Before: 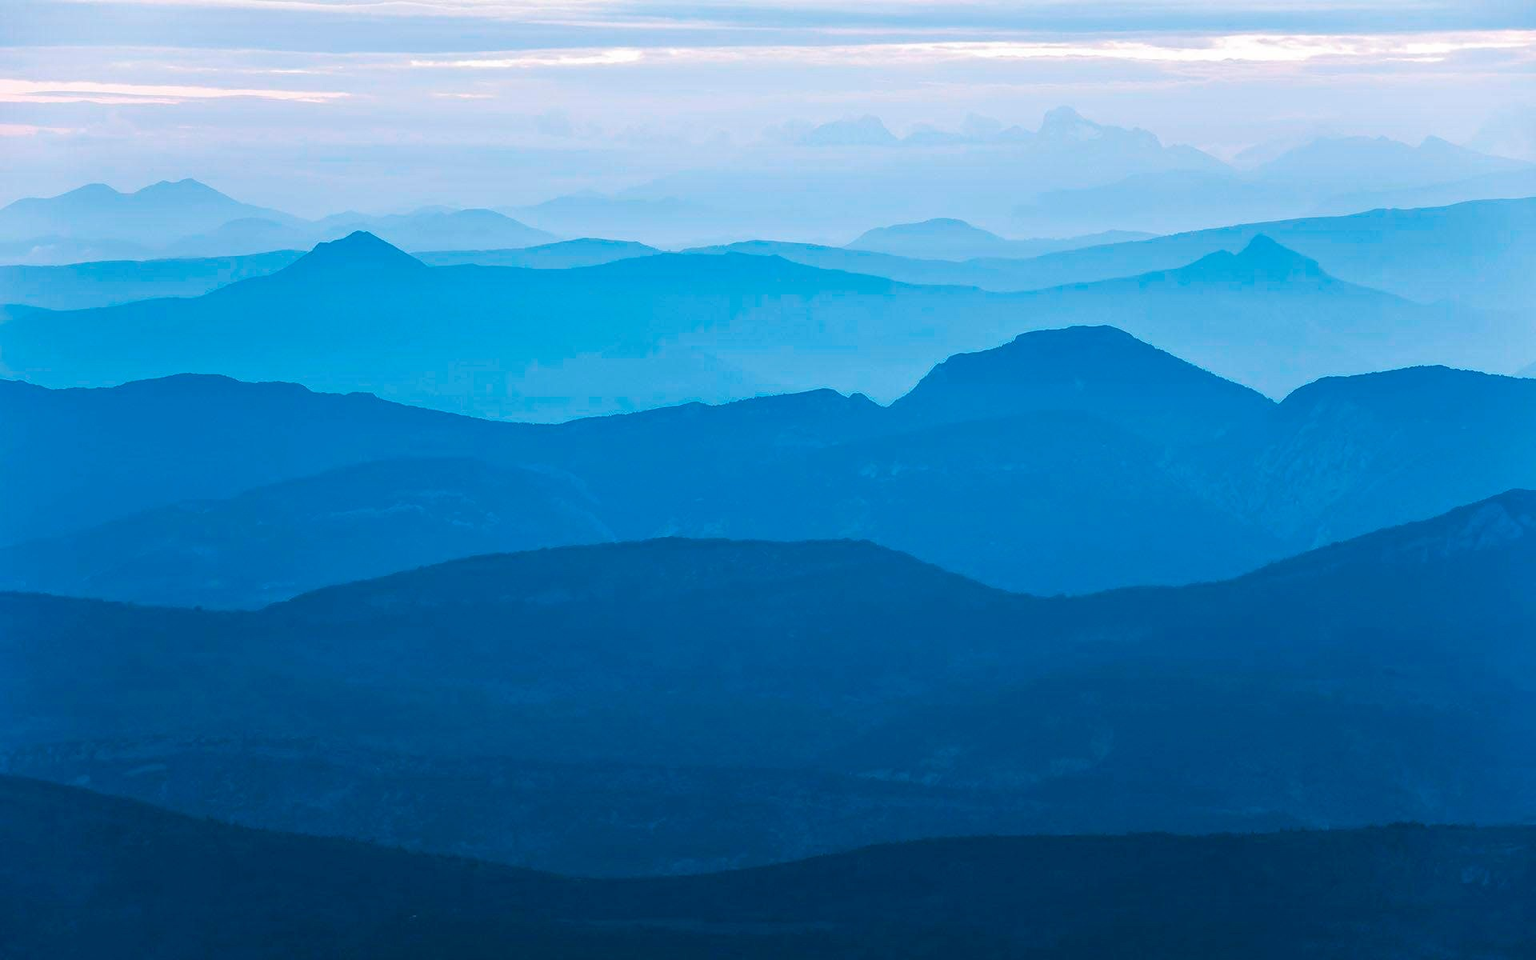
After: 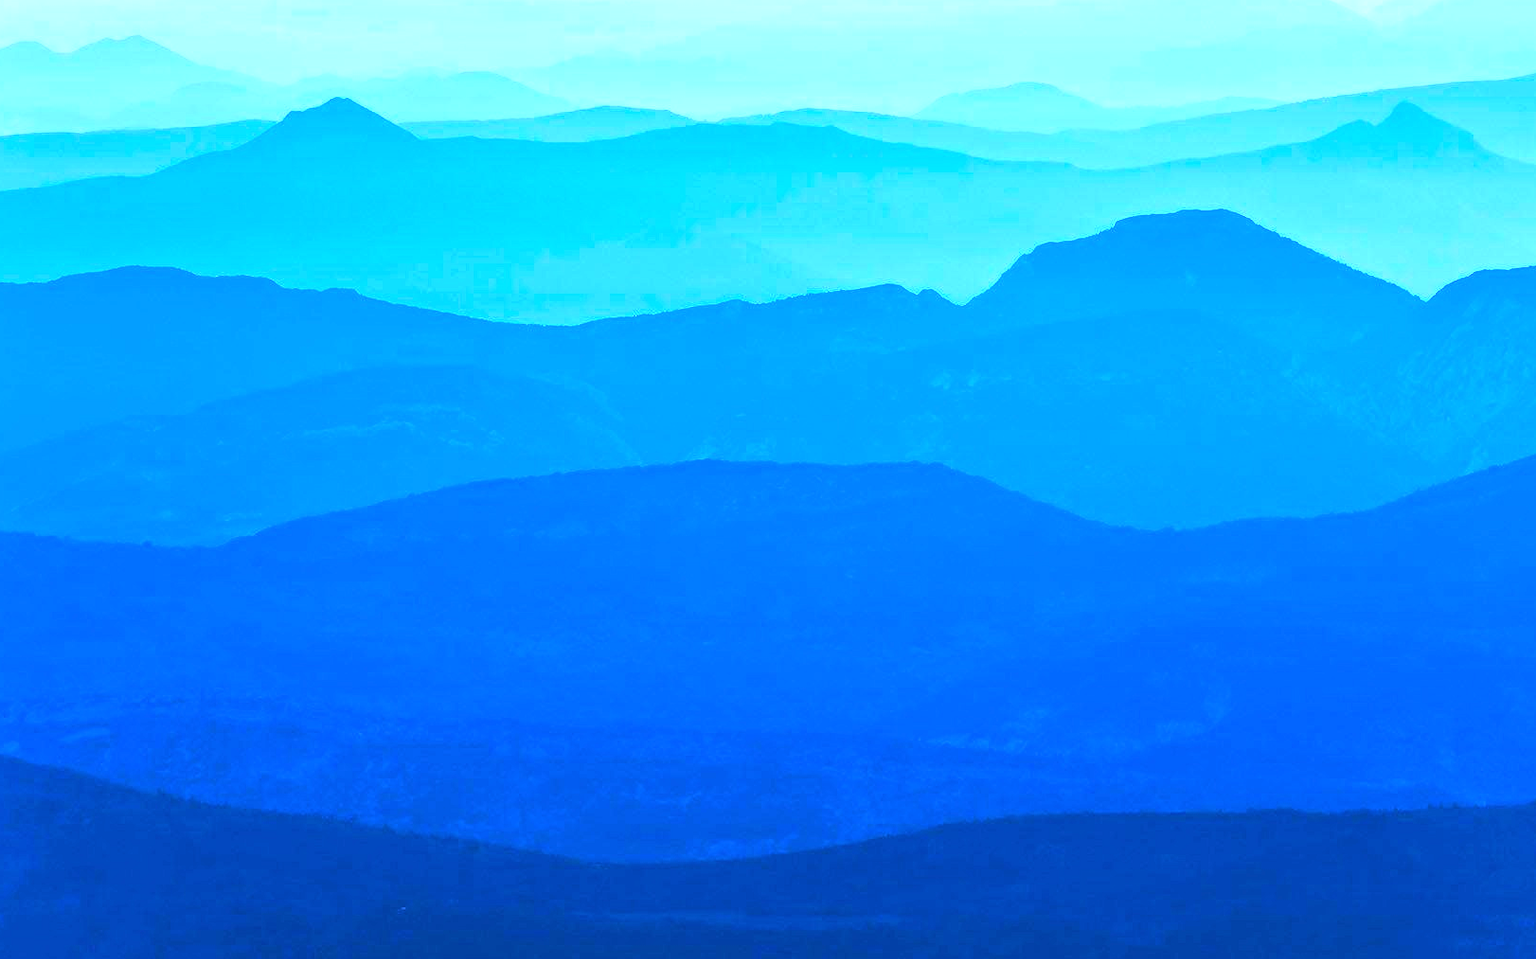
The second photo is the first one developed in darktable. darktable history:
exposure: black level correction 0, exposure 1 EV, compensate exposure bias true, compensate highlight preservation false
white balance: red 0.766, blue 1.537
crop and rotate: left 4.842%, top 15.51%, right 10.668%
